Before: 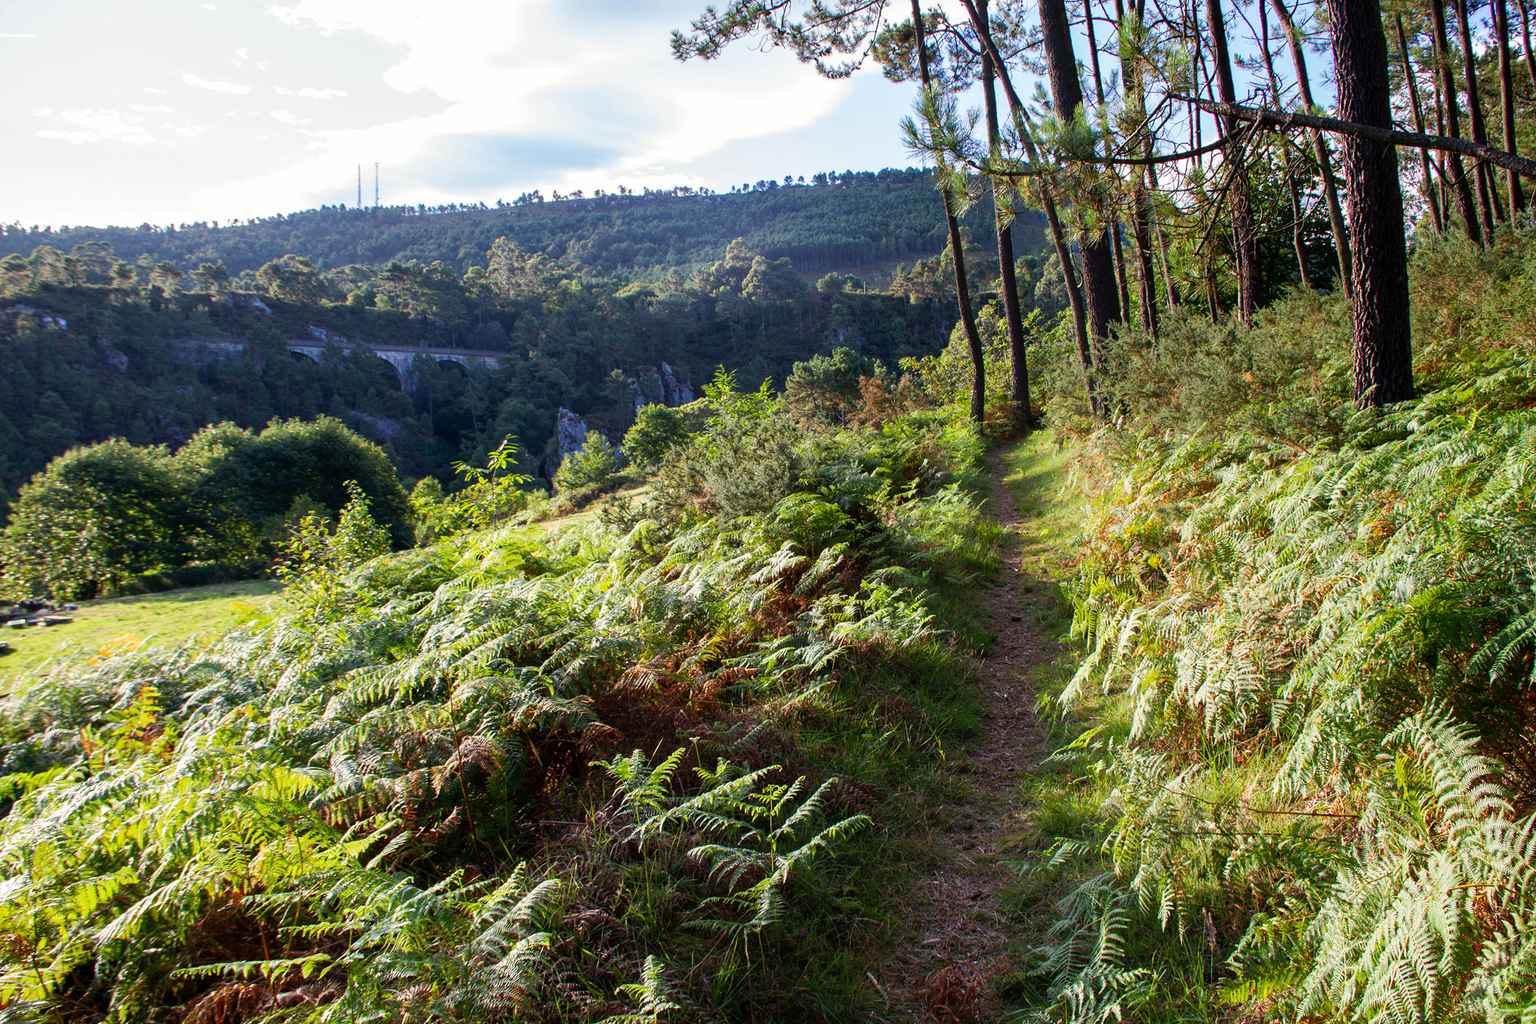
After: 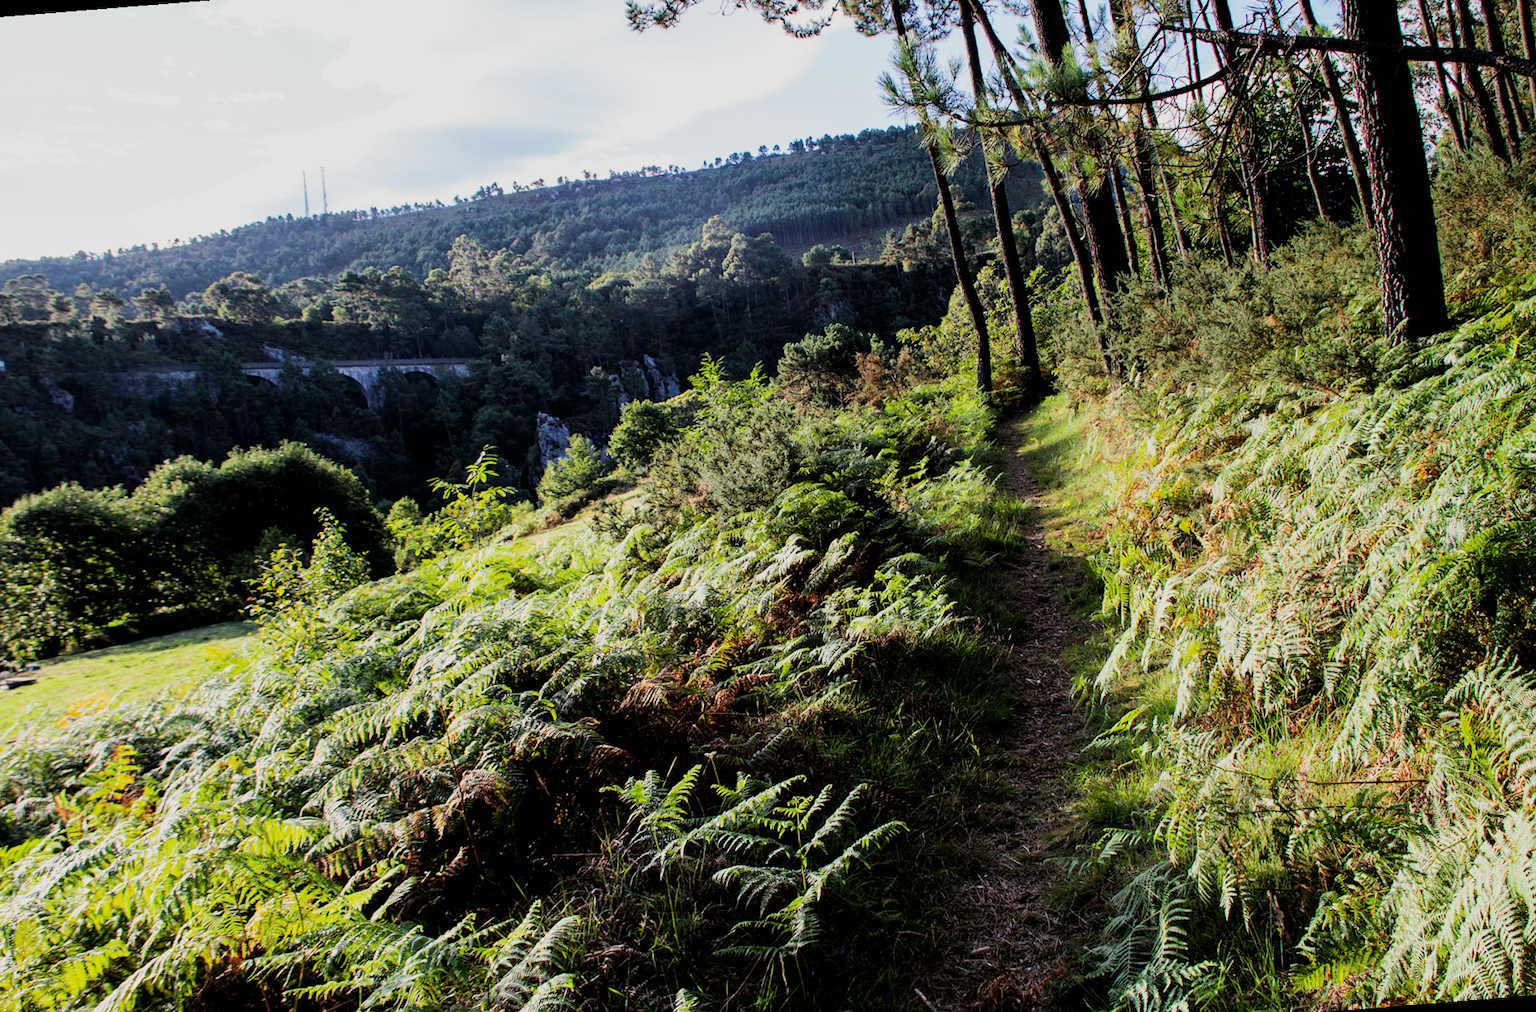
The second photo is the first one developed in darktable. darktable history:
filmic rgb: black relative exposure -5 EV, hardness 2.88, contrast 1.3, highlights saturation mix -30%
rotate and perspective: rotation -4.57°, crop left 0.054, crop right 0.944, crop top 0.087, crop bottom 0.914
